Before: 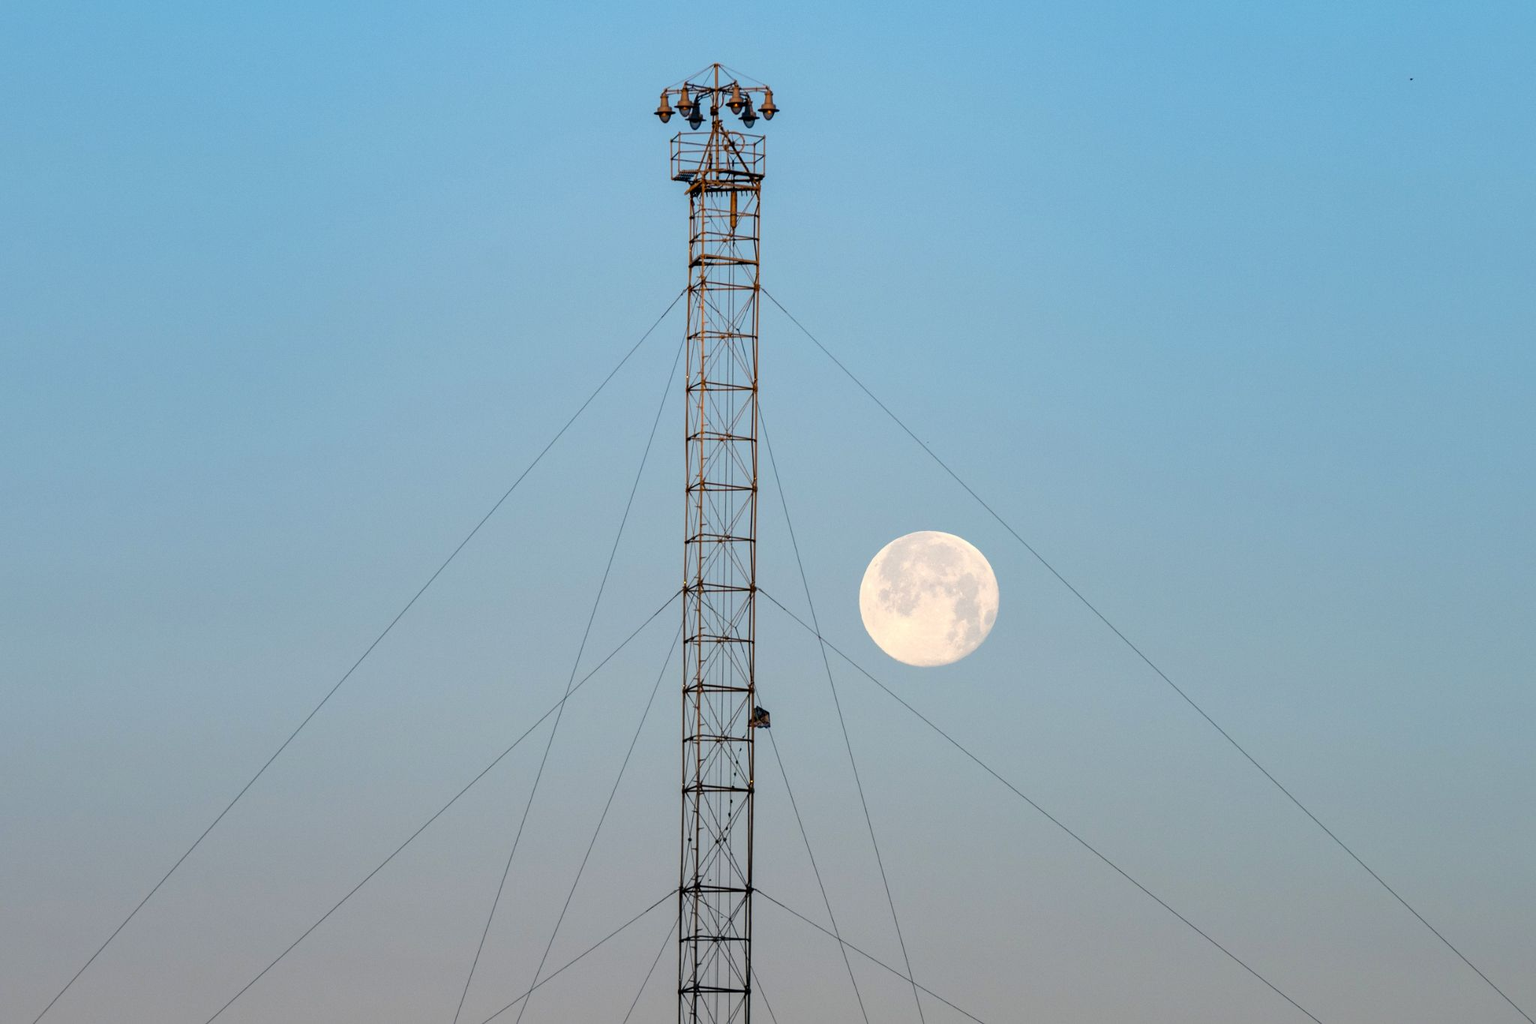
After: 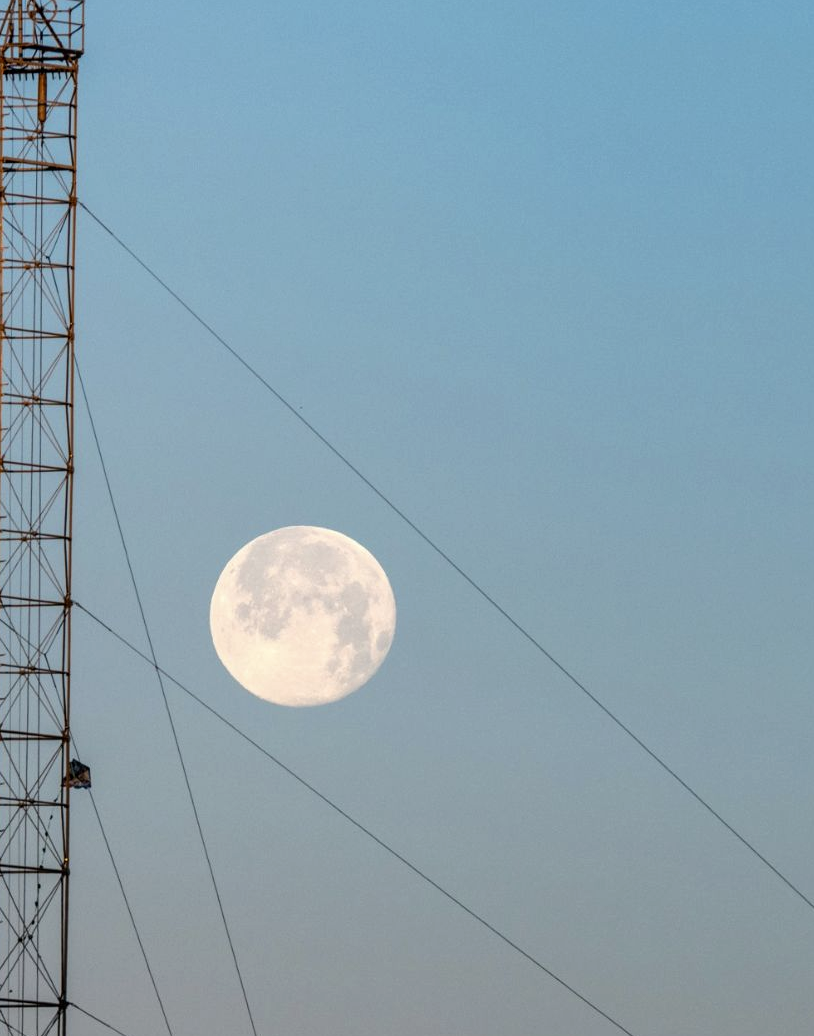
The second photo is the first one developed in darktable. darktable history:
white balance: emerald 1
local contrast: on, module defaults
crop: left 45.721%, top 13.393%, right 14.118%, bottom 10.01%
contrast brightness saturation: contrast -0.08, brightness -0.04, saturation -0.11
